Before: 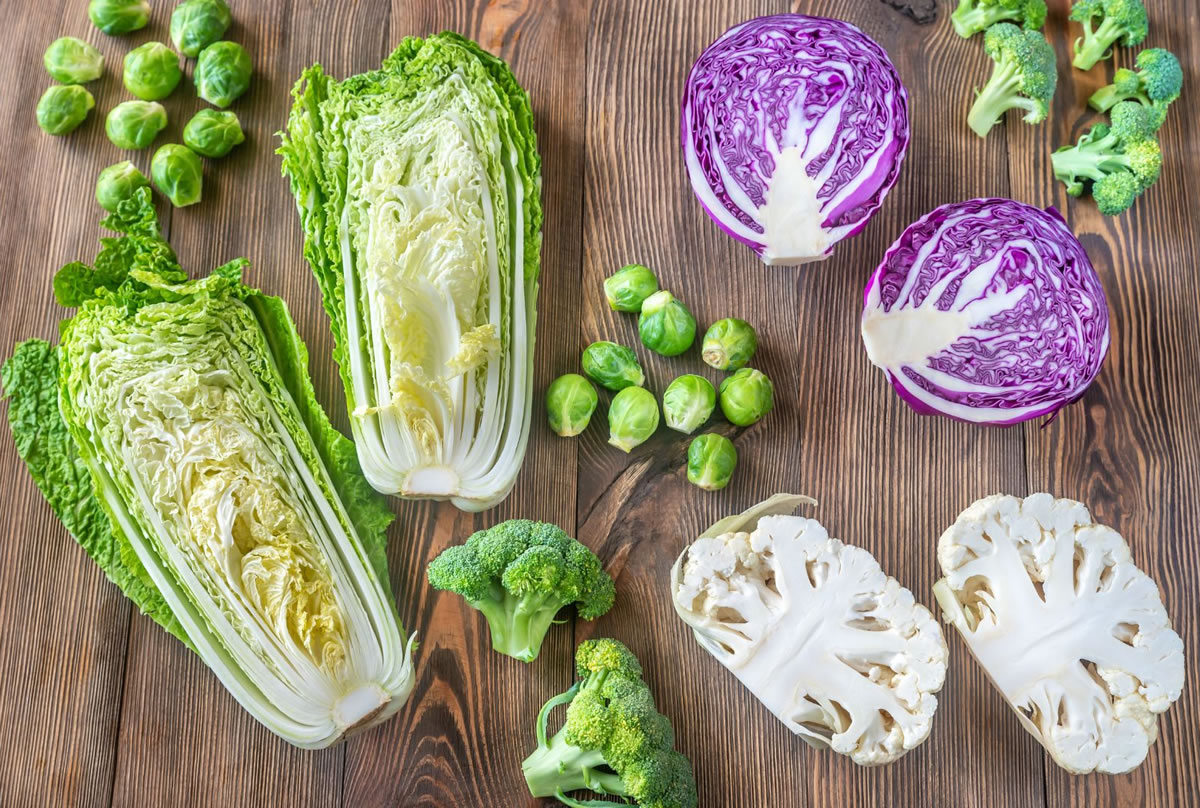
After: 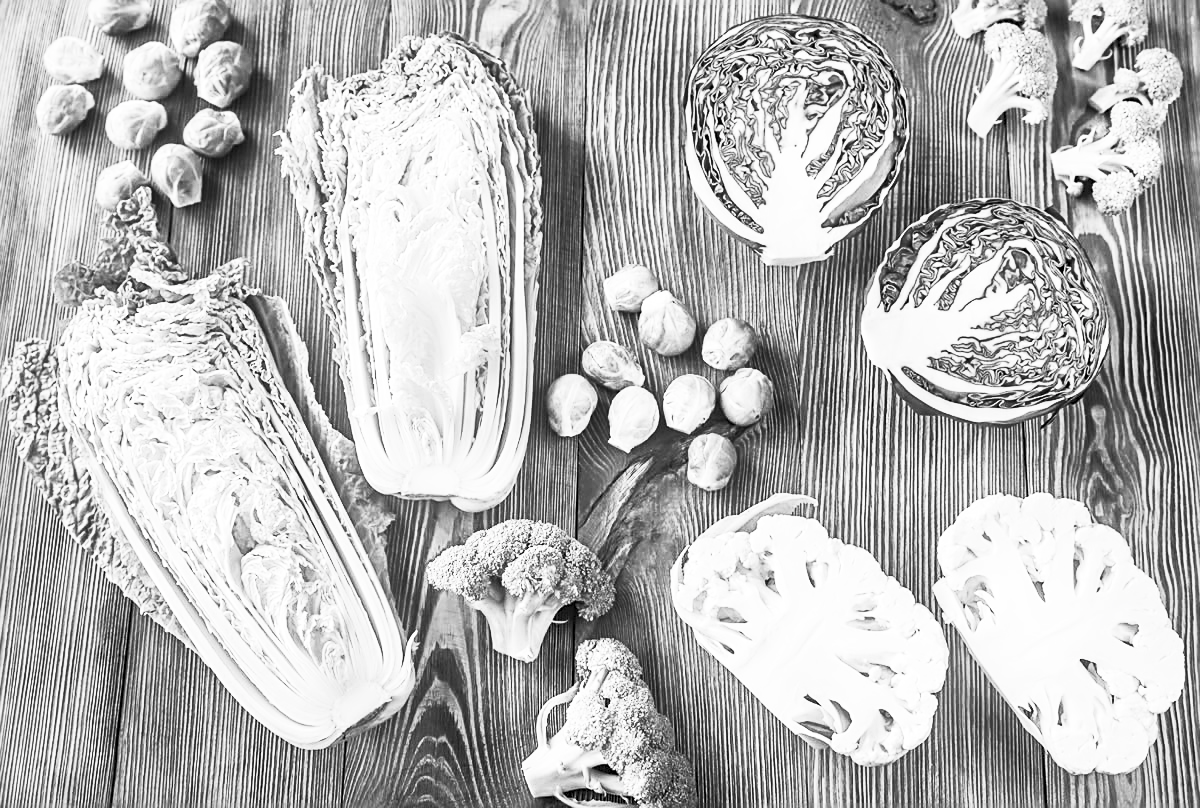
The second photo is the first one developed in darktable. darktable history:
color zones: curves: ch0 [(0, 0.5) (0.125, 0.4) (0.25, 0.5) (0.375, 0.4) (0.5, 0.4) (0.625, 0.6) (0.75, 0.6) (0.875, 0.5)]; ch1 [(0, 0.35) (0.125, 0.45) (0.25, 0.35) (0.375, 0.35) (0.5, 0.35) (0.625, 0.35) (0.75, 0.45) (0.875, 0.35)]; ch2 [(0, 0.6) (0.125, 0.5) (0.25, 0.5) (0.375, 0.6) (0.5, 0.6) (0.625, 0.5) (0.75, 0.5) (0.875, 0.5)], mix 100.12%
sharpen: on, module defaults
velvia: on, module defaults
contrast brightness saturation: contrast 0.523, brightness 0.488, saturation -0.999
